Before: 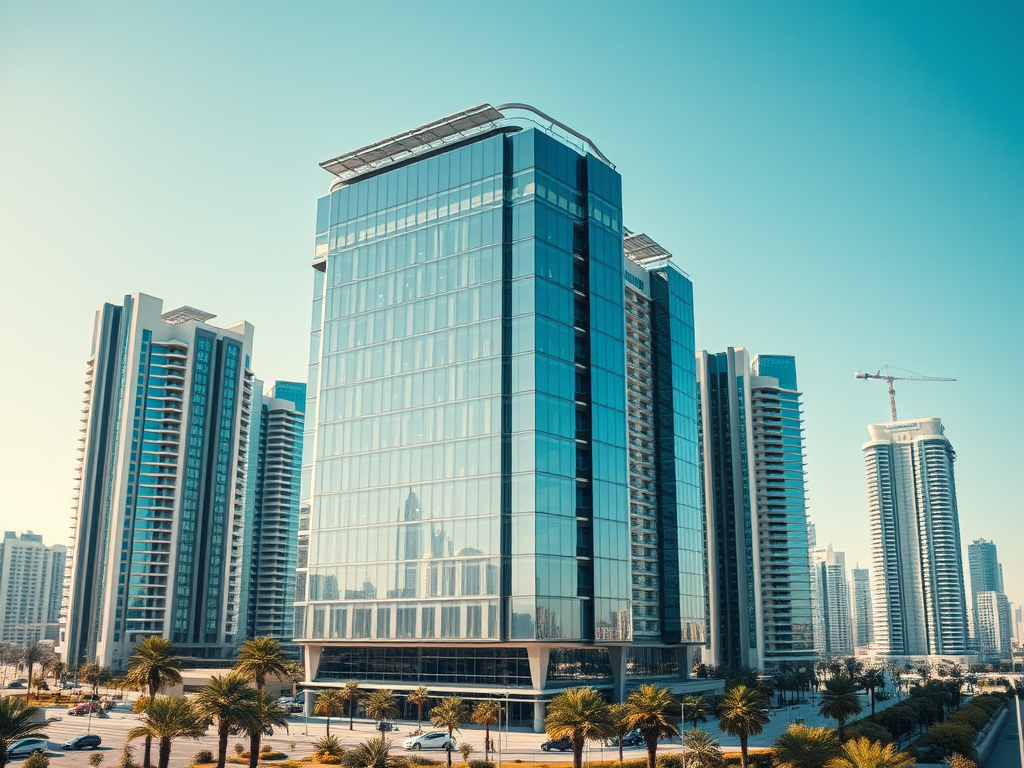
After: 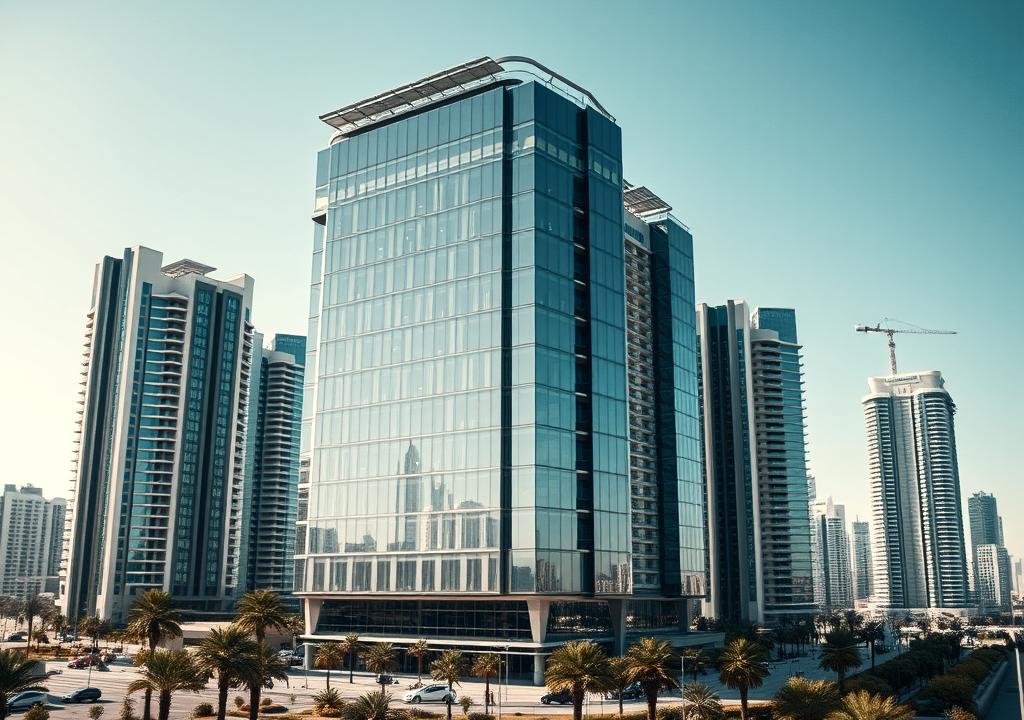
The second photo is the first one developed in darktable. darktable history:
crop and rotate: top 6.25%
color balance rgb: perceptual saturation grading › highlights -31.88%, perceptual saturation grading › mid-tones 5.8%, perceptual saturation grading › shadows 18.12%, perceptual brilliance grading › highlights 3.62%, perceptual brilliance grading › mid-tones -18.12%, perceptual brilliance grading › shadows -41.3%
